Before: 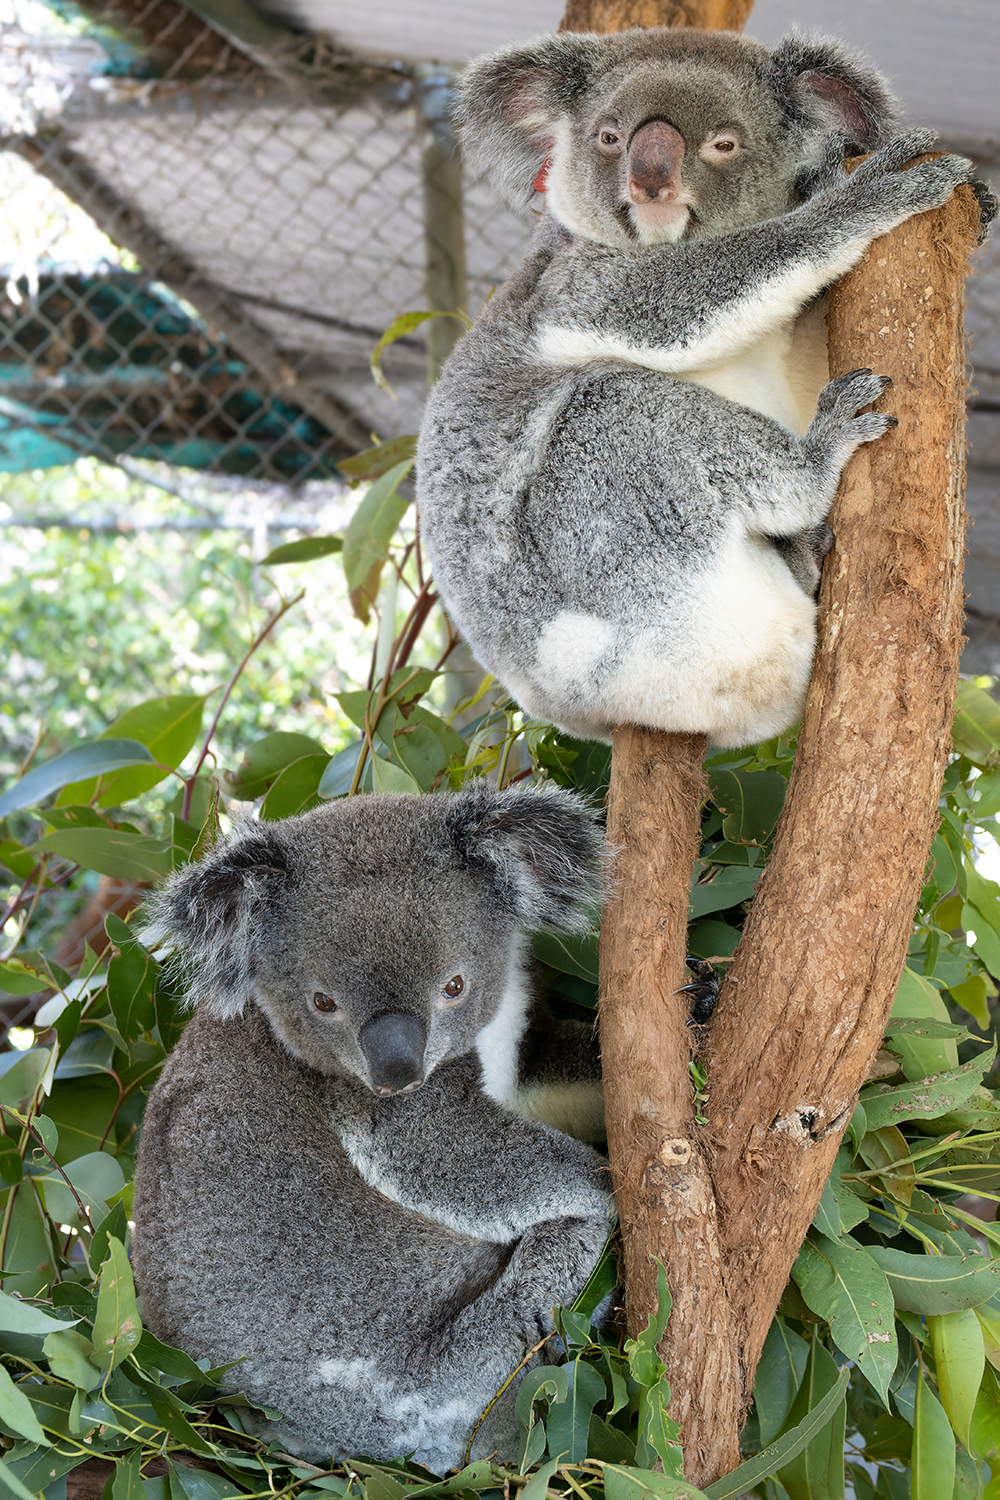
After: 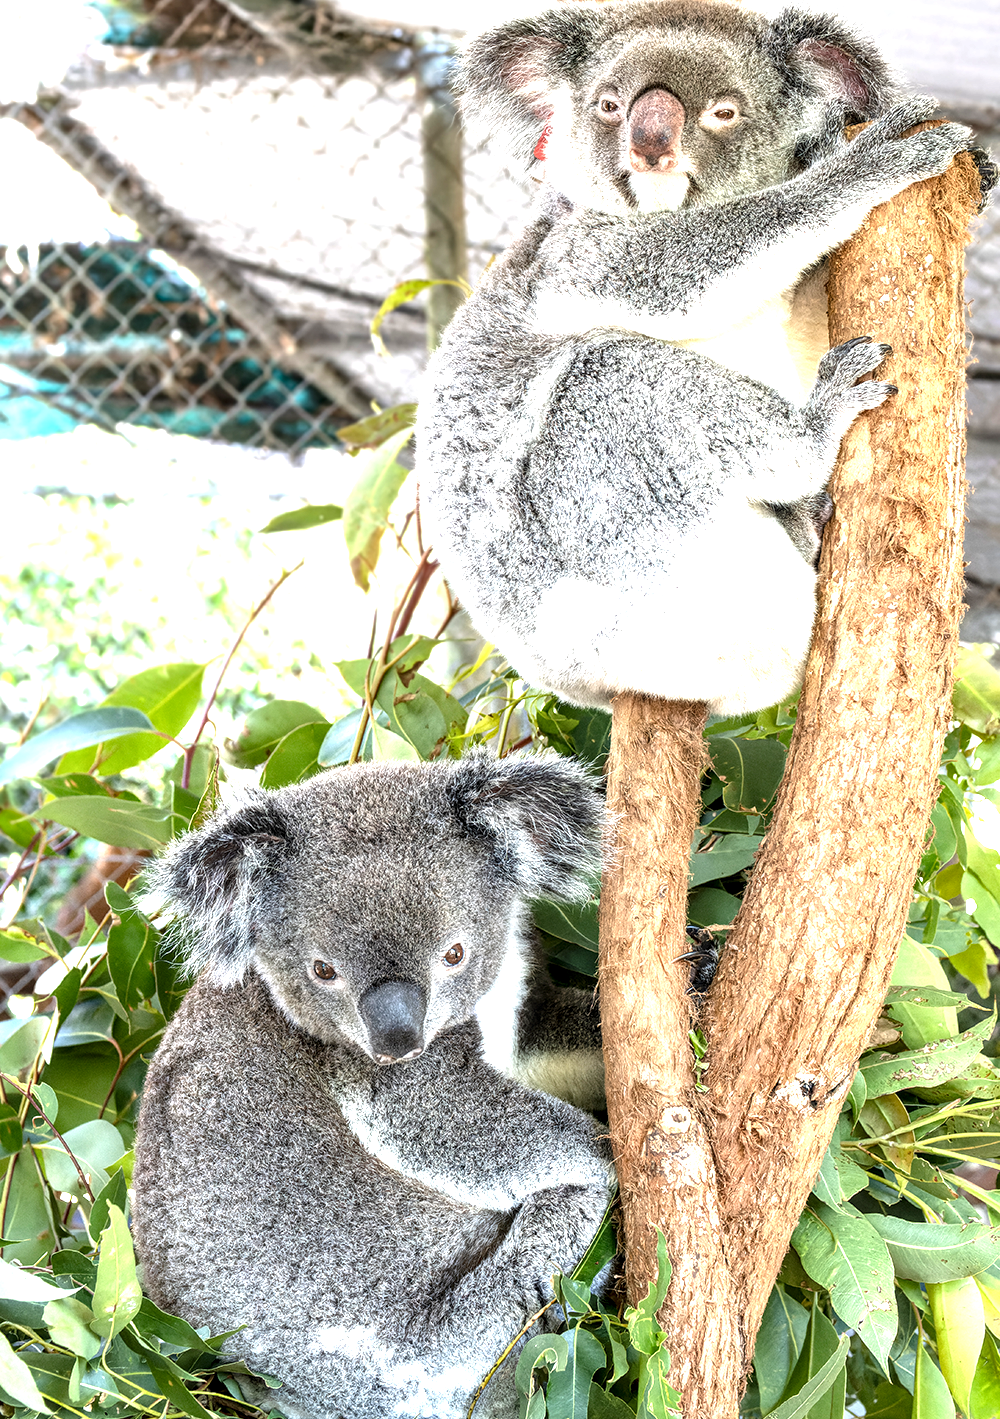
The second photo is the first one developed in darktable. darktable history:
crop and rotate: top 2.178%, bottom 3.173%
exposure: black level correction 0, exposure 1.45 EV, compensate highlight preservation false
local contrast: detail 150%
